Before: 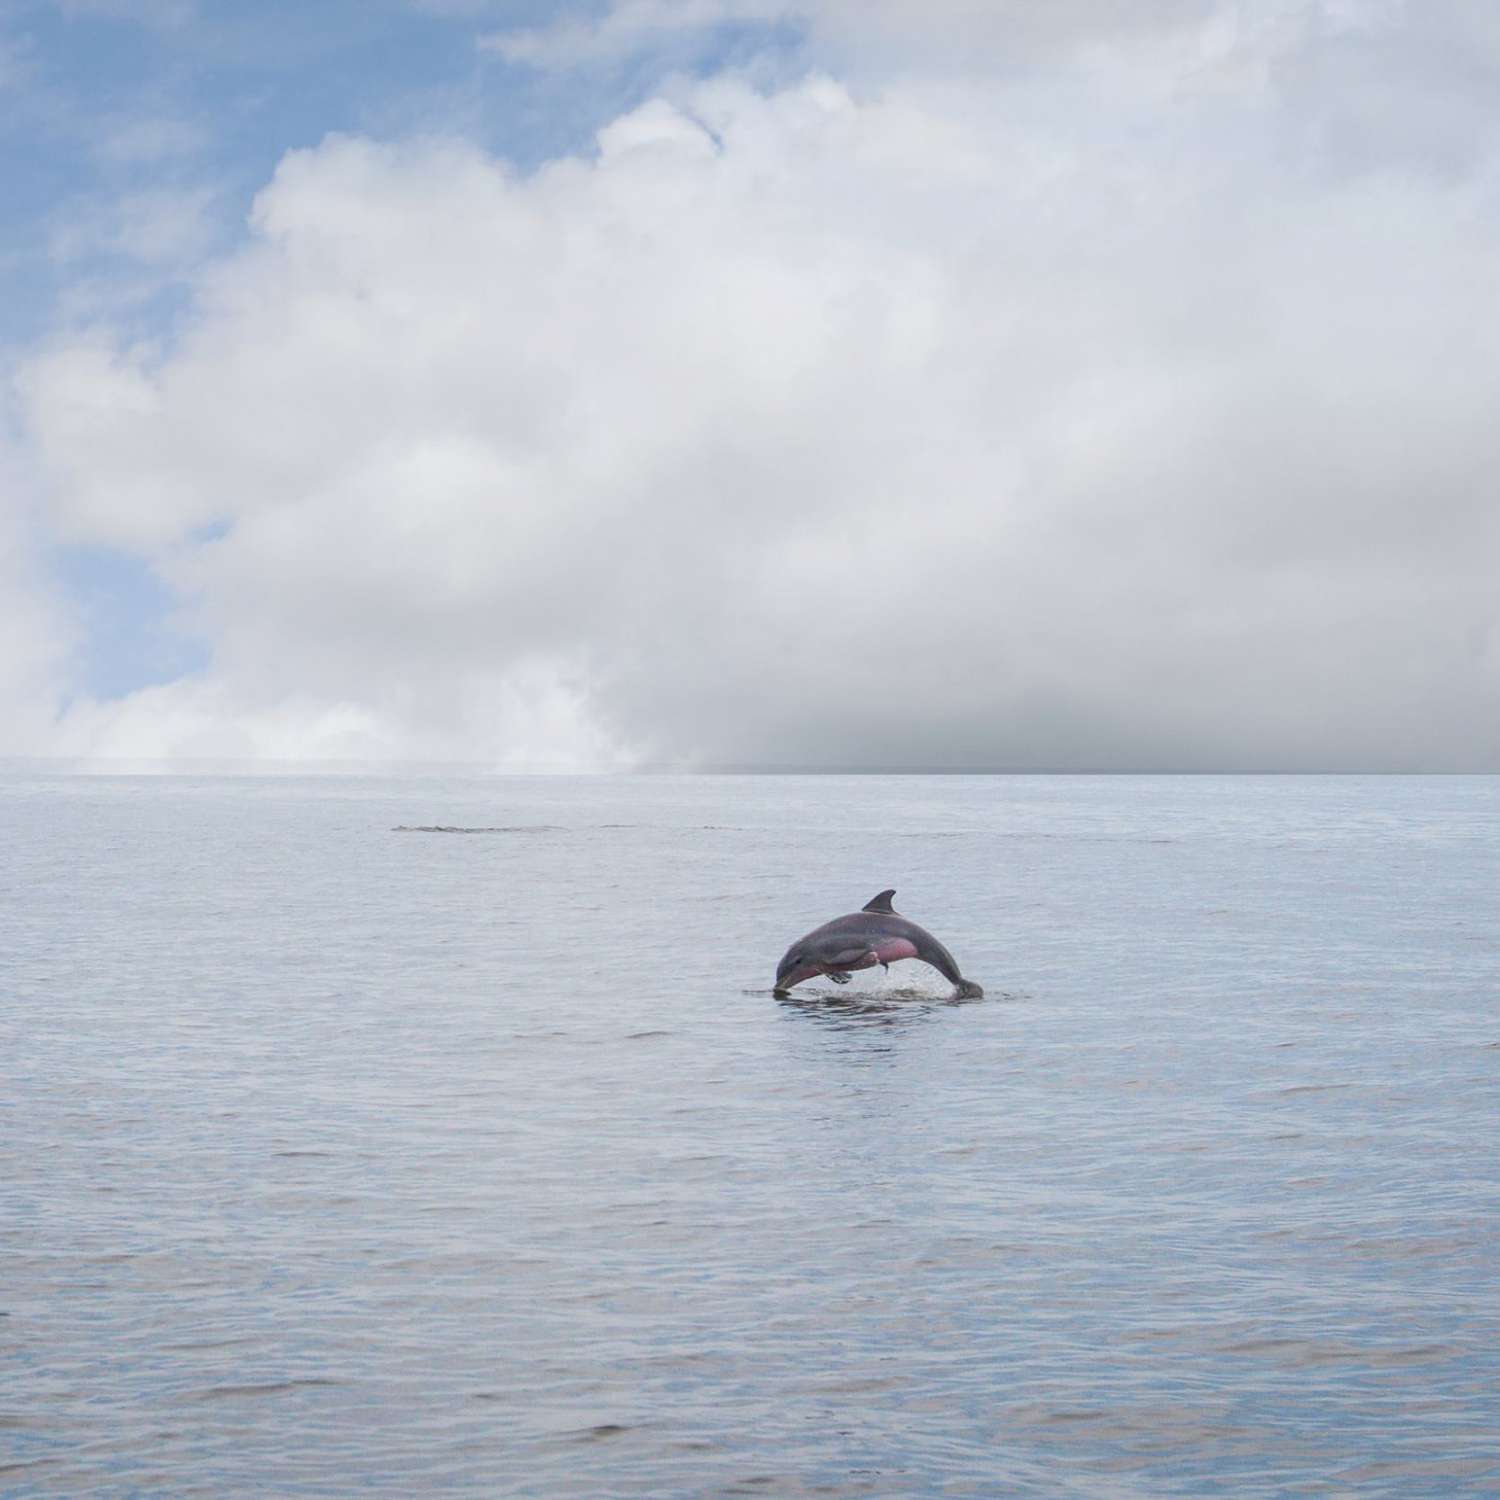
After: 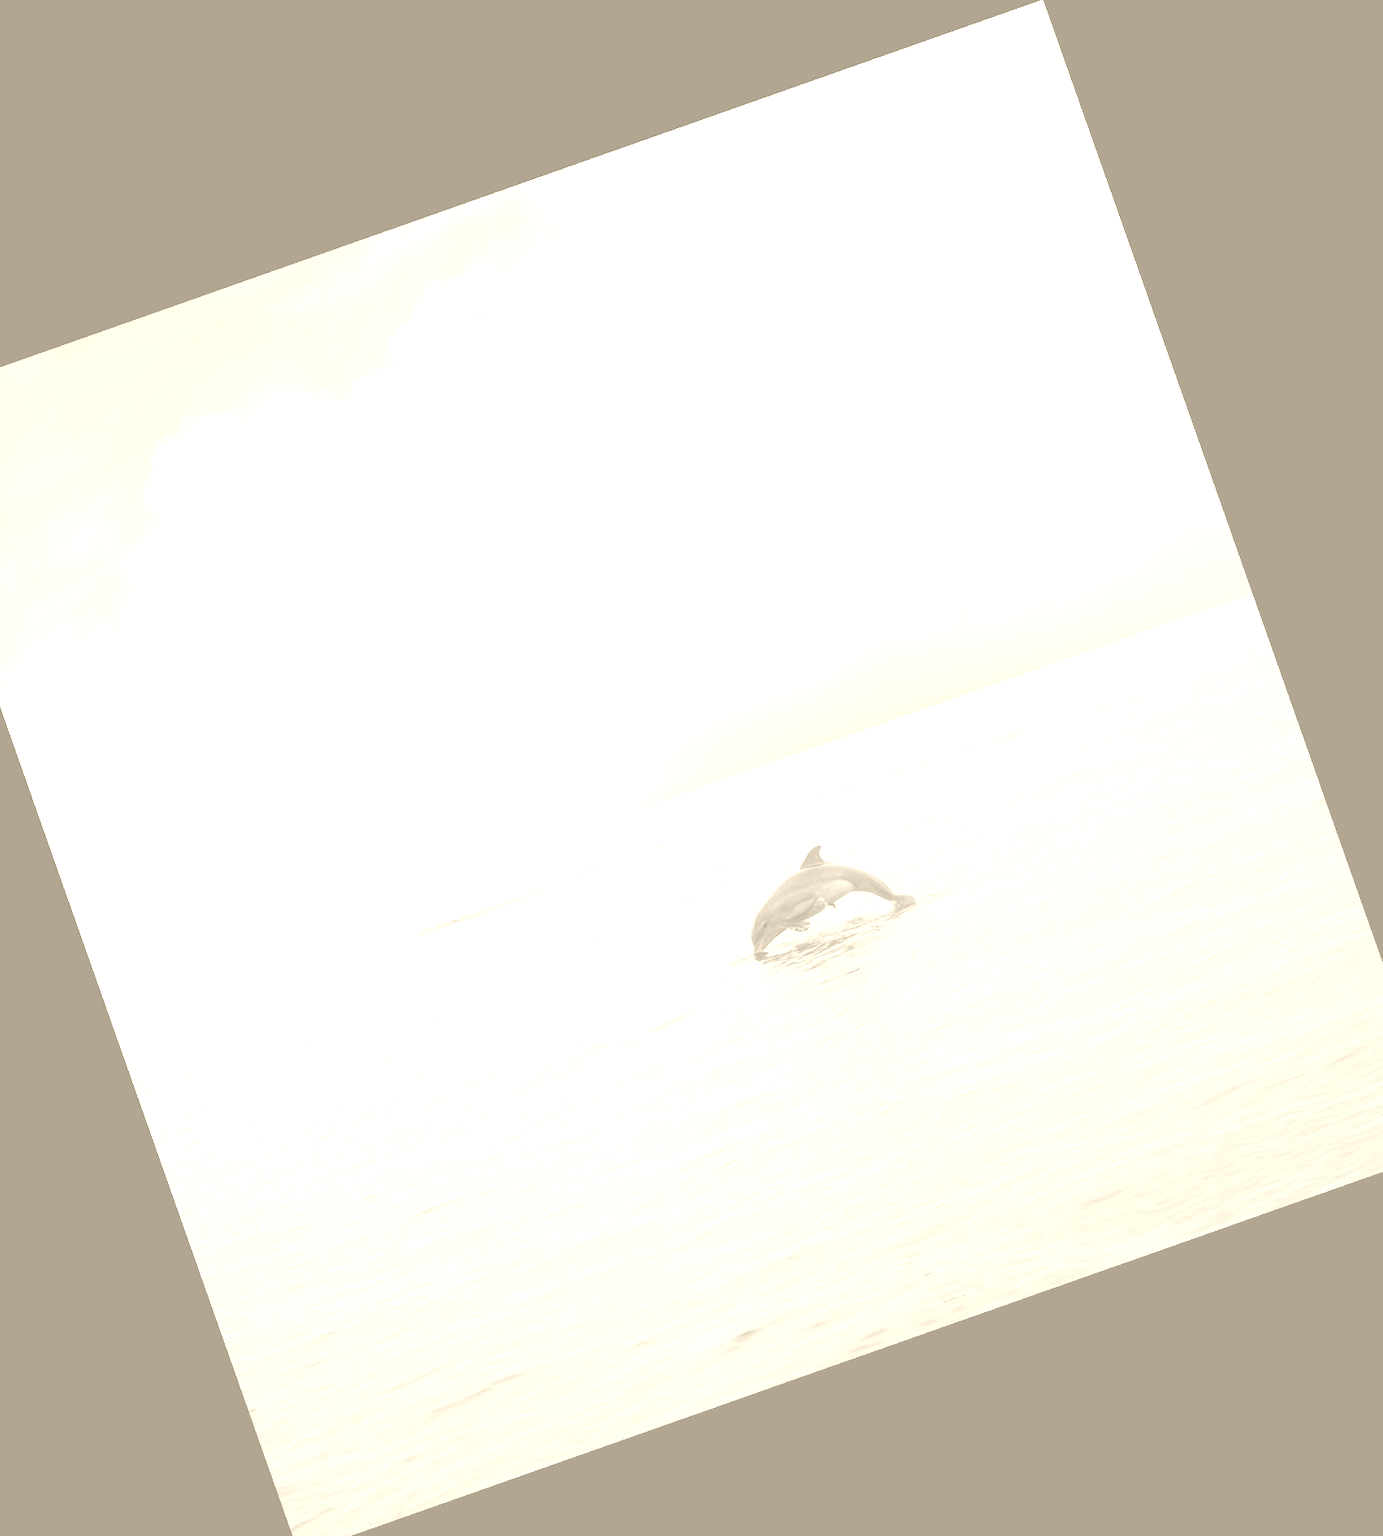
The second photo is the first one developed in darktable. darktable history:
contrast brightness saturation: contrast 0.03, brightness 0.06, saturation 0.13
crop and rotate: angle 19.43°, left 6.812%, right 4.125%, bottom 1.087%
colorize: hue 36°, saturation 71%, lightness 80.79%
exposure: exposure -0.064 EV, compensate highlight preservation false
